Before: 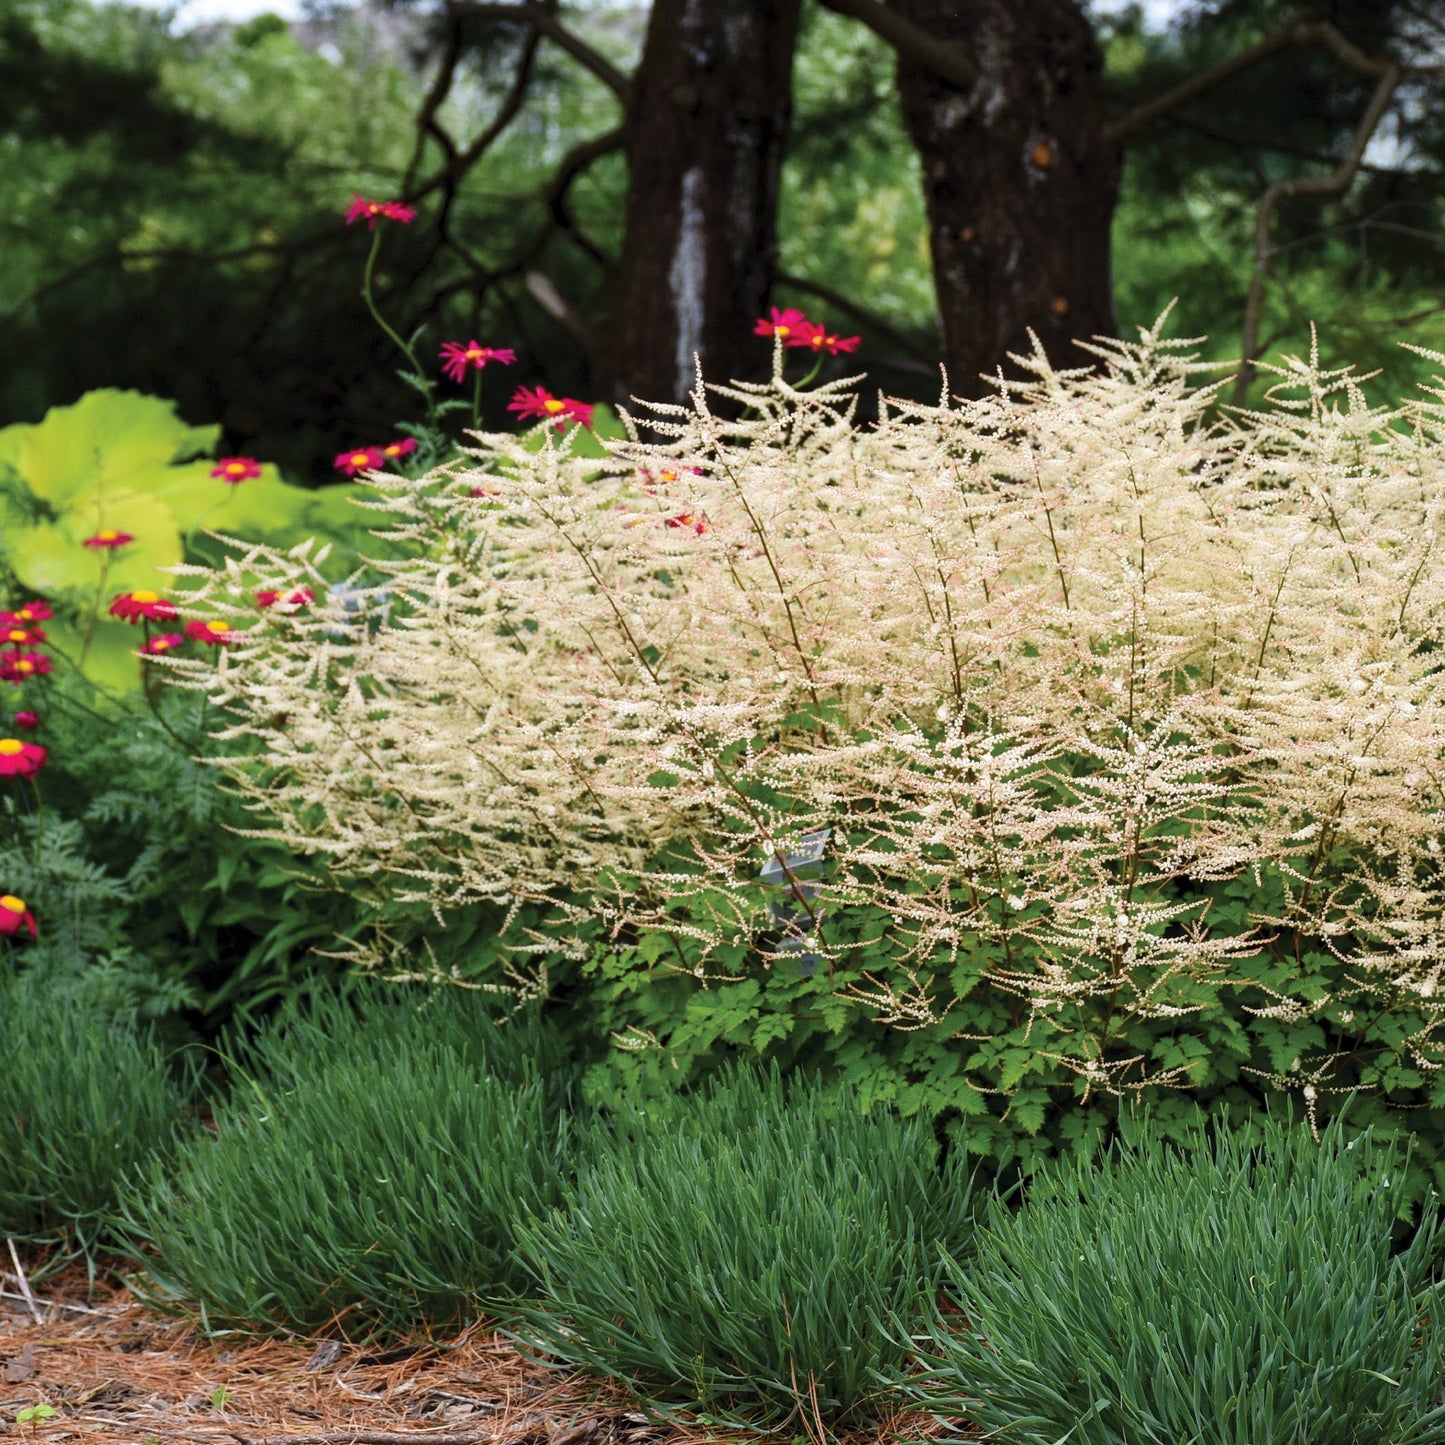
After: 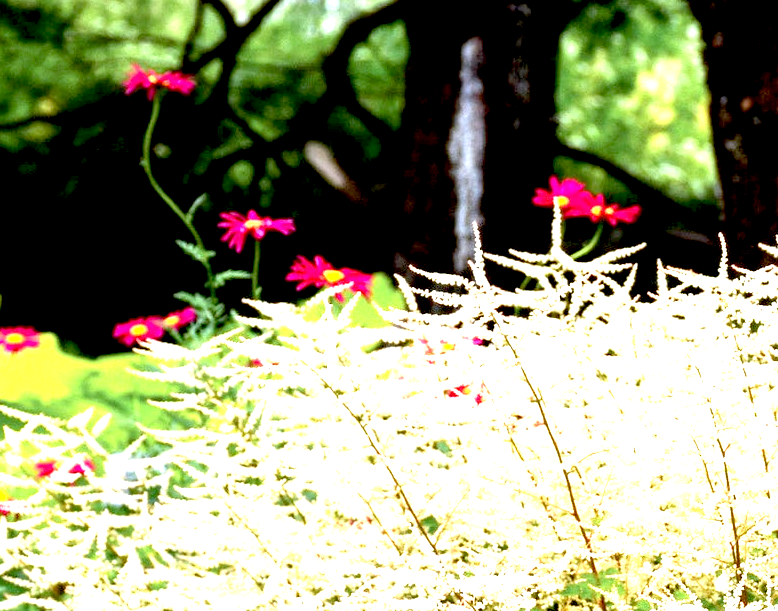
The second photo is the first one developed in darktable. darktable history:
crop: left 15.306%, top 9.065%, right 30.789%, bottom 48.638%
exposure: black level correction 0.016, exposure 1.774 EV, compensate highlight preservation false
